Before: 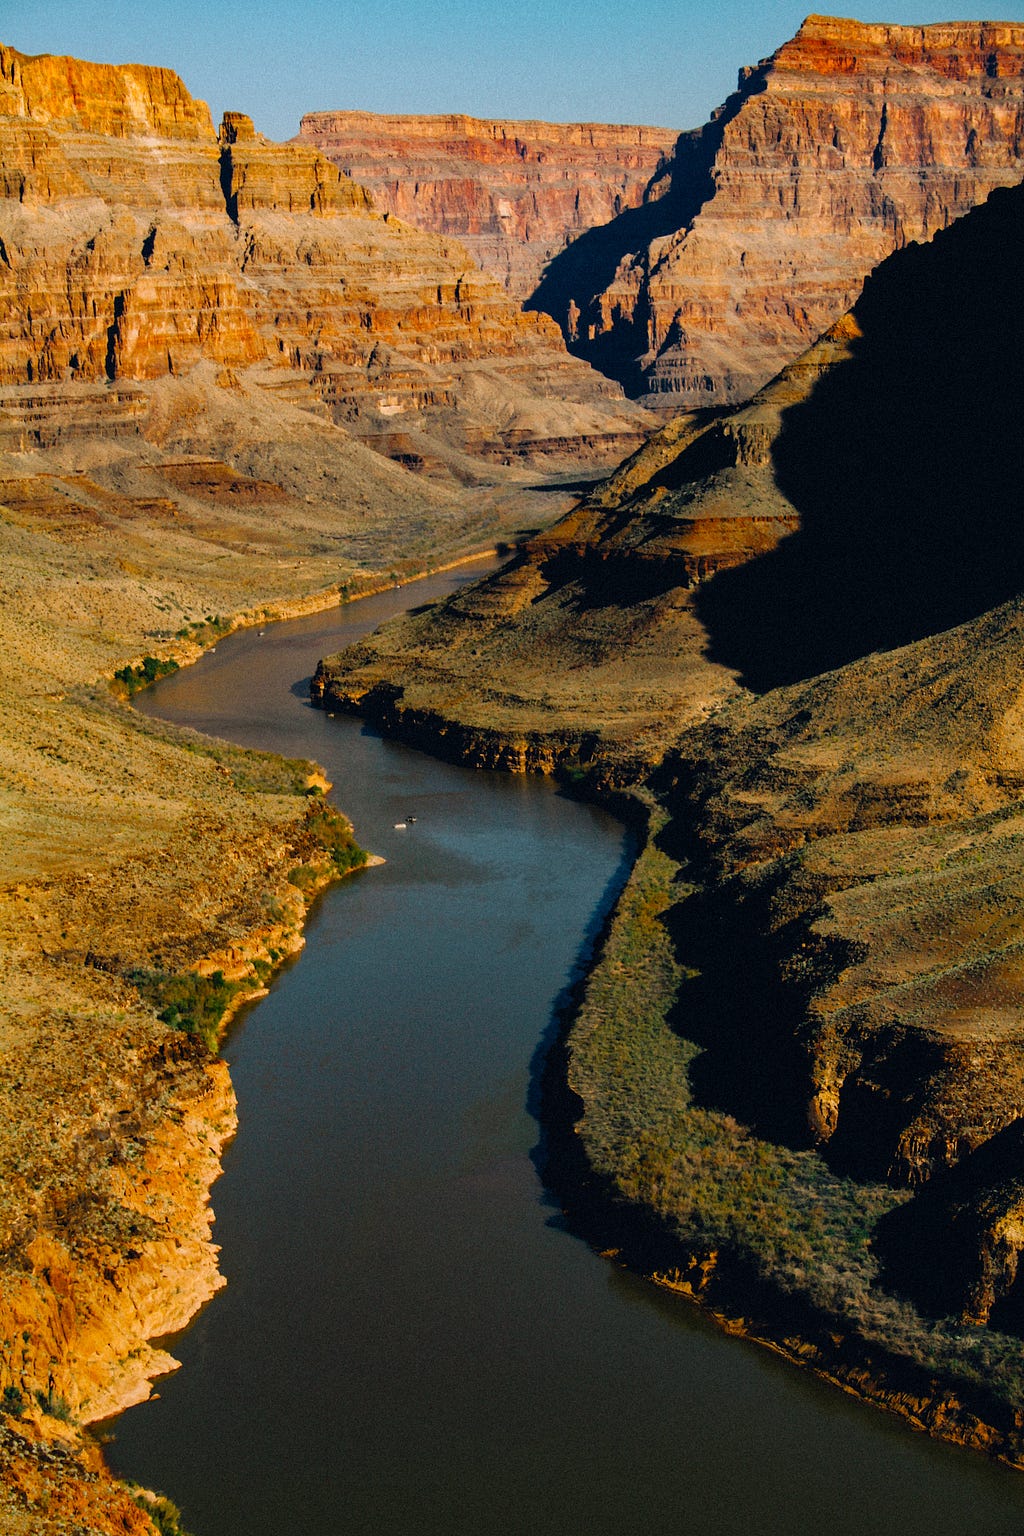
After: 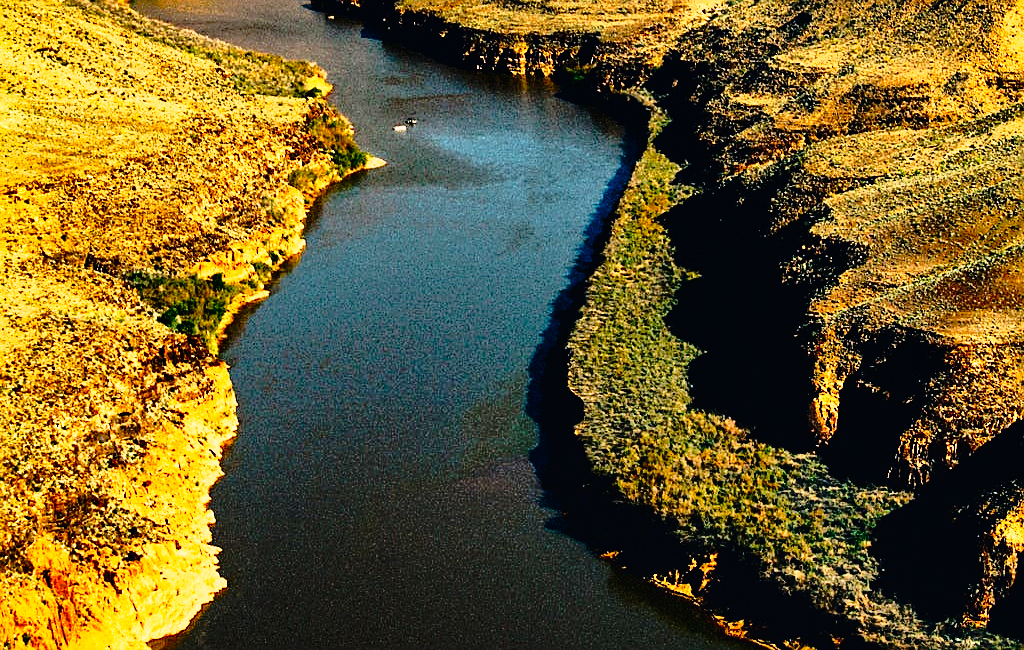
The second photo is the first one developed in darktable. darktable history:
crop: top 45.505%, bottom 12.155%
shadows and highlights: shadows 39.75, highlights -54.89, low approximation 0.01, soften with gaussian
tone curve: curves: ch0 [(0, 0.009) (0.105, 0.08) (0.195, 0.18) (0.283, 0.316) (0.384, 0.434) (0.485, 0.531) (0.638, 0.69) (0.81, 0.872) (1, 0.977)]; ch1 [(0, 0) (0.161, 0.092) (0.35, 0.33) (0.379, 0.401) (0.456, 0.469) (0.502, 0.5) (0.525, 0.514) (0.586, 0.617) (0.635, 0.655) (1, 1)]; ch2 [(0, 0) (0.371, 0.362) (0.437, 0.437) (0.48, 0.49) (0.53, 0.515) (0.56, 0.571) (0.622, 0.606) (1, 1)], preserve colors none
contrast brightness saturation: contrast 0.133, brightness -0.223, saturation 0.144
sharpen: on, module defaults
base curve: curves: ch0 [(0, 0) (0.012, 0.01) (0.073, 0.168) (0.31, 0.711) (0.645, 0.957) (1, 1)], preserve colors average RGB
exposure: exposure 0.291 EV, compensate highlight preservation false
